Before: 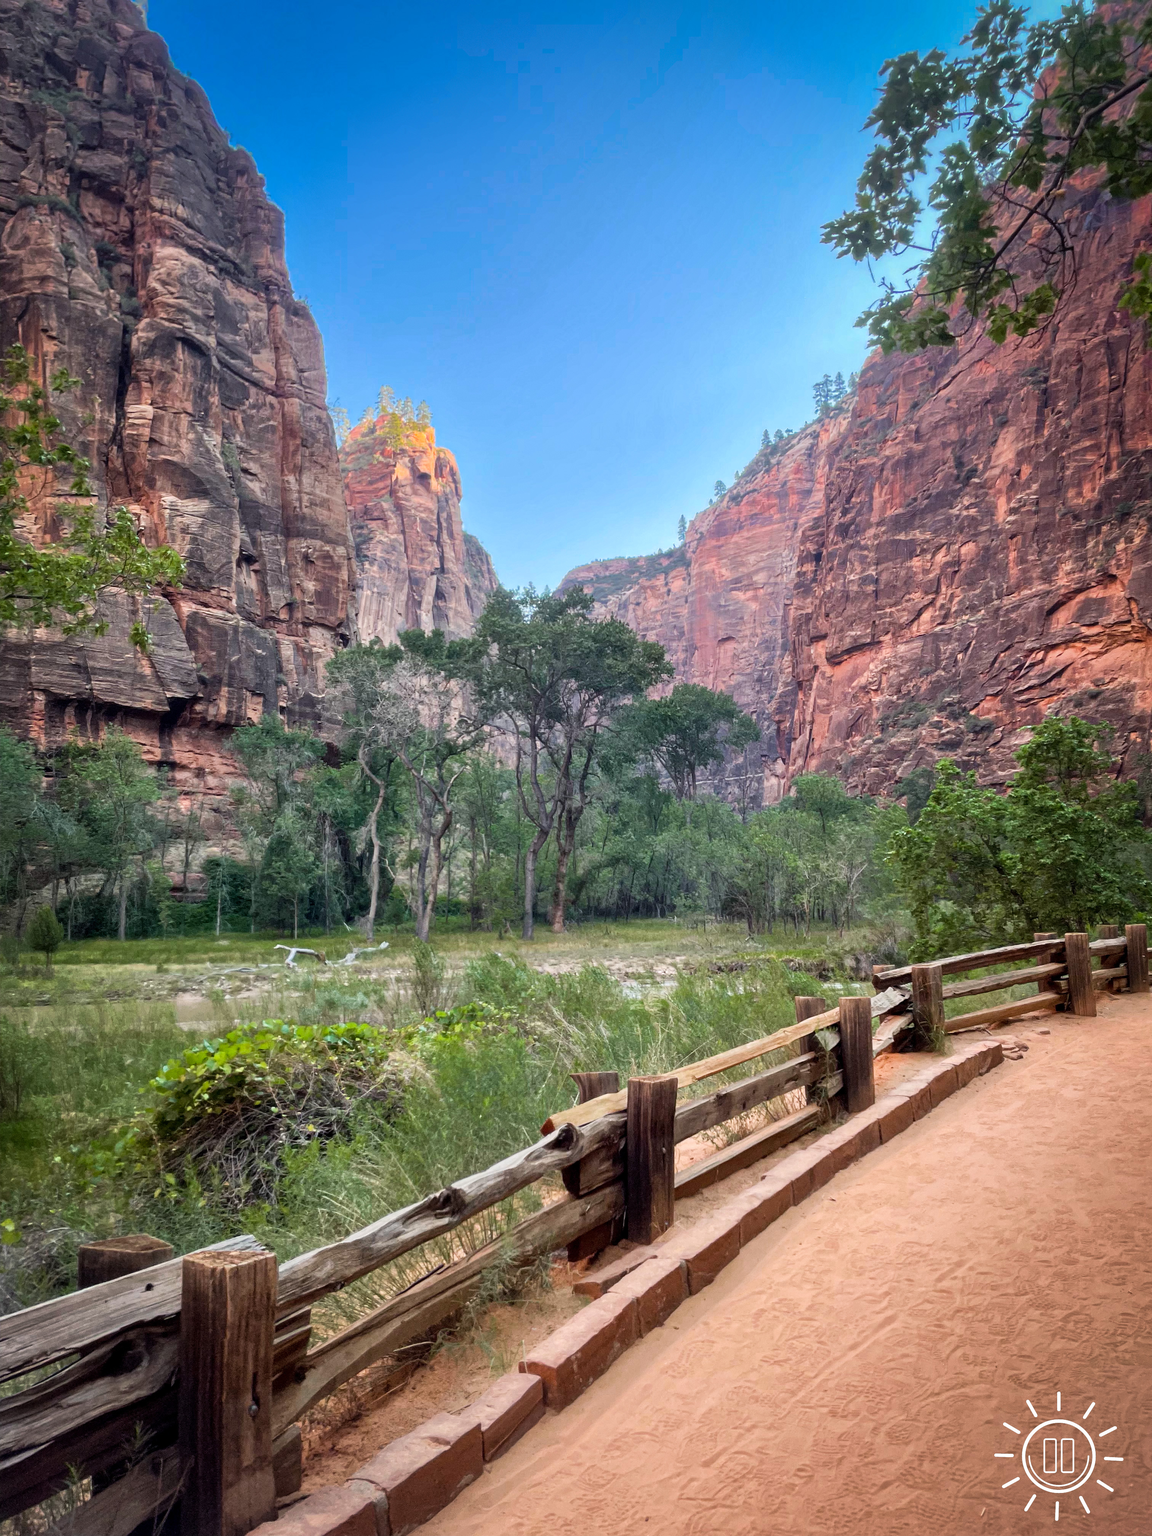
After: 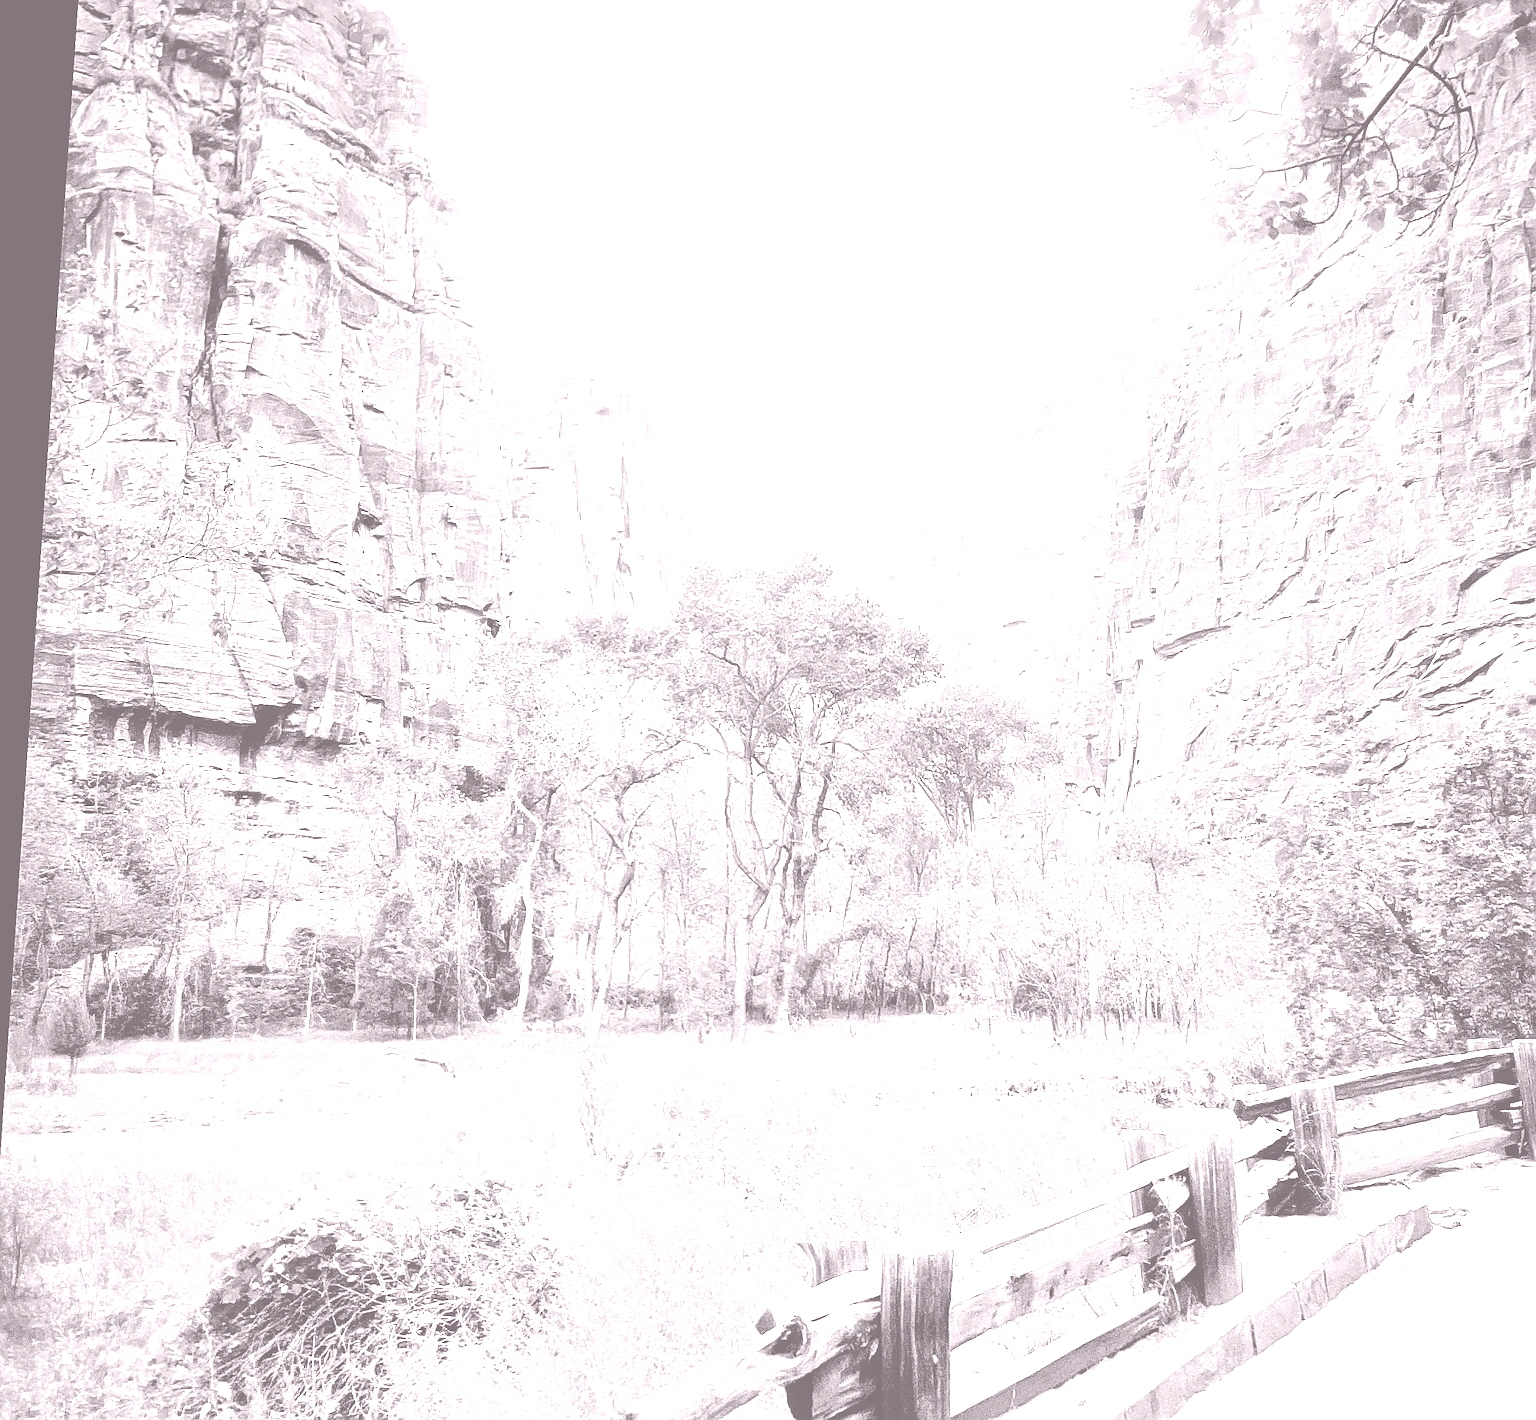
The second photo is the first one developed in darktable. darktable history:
crop: left 3.015%, top 8.969%, right 9.647%, bottom 26.457%
colorize: hue 25.2°, saturation 83%, source mix 82%, lightness 79%, version 1
sharpen: amount 1
contrast brightness saturation: brightness 0.15
color correction: highlights a* -10.69, highlights b* -19.19
white balance: red 0.978, blue 0.999
tone curve: curves: ch0 [(0, 0) (0.003, 0.002) (0.011, 0.006) (0.025, 0.012) (0.044, 0.021) (0.069, 0.027) (0.1, 0.035) (0.136, 0.06) (0.177, 0.108) (0.224, 0.173) (0.277, 0.26) (0.335, 0.353) (0.399, 0.453) (0.468, 0.555) (0.543, 0.641) (0.623, 0.724) (0.709, 0.792) (0.801, 0.857) (0.898, 0.918) (1, 1)], preserve colors none
rotate and perspective: rotation 0.128°, lens shift (vertical) -0.181, lens shift (horizontal) -0.044, shear 0.001, automatic cropping off
